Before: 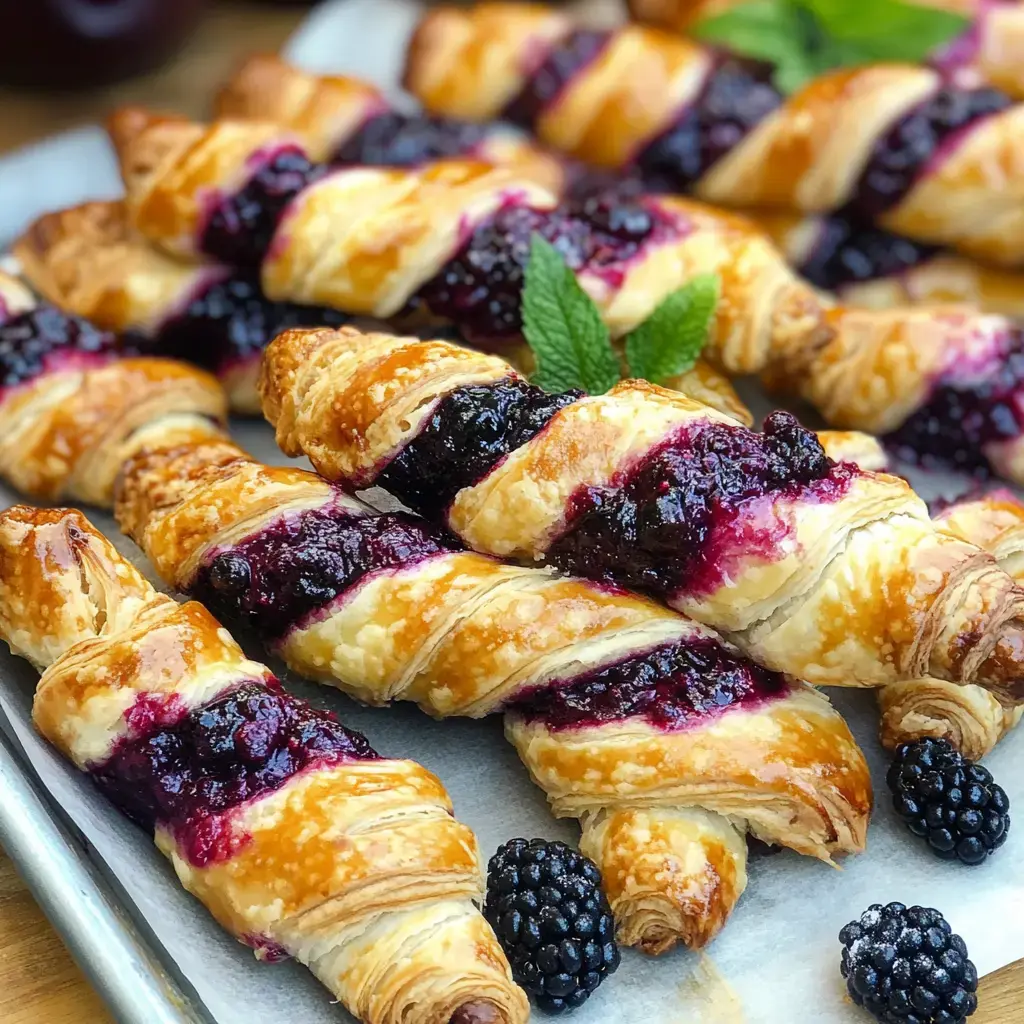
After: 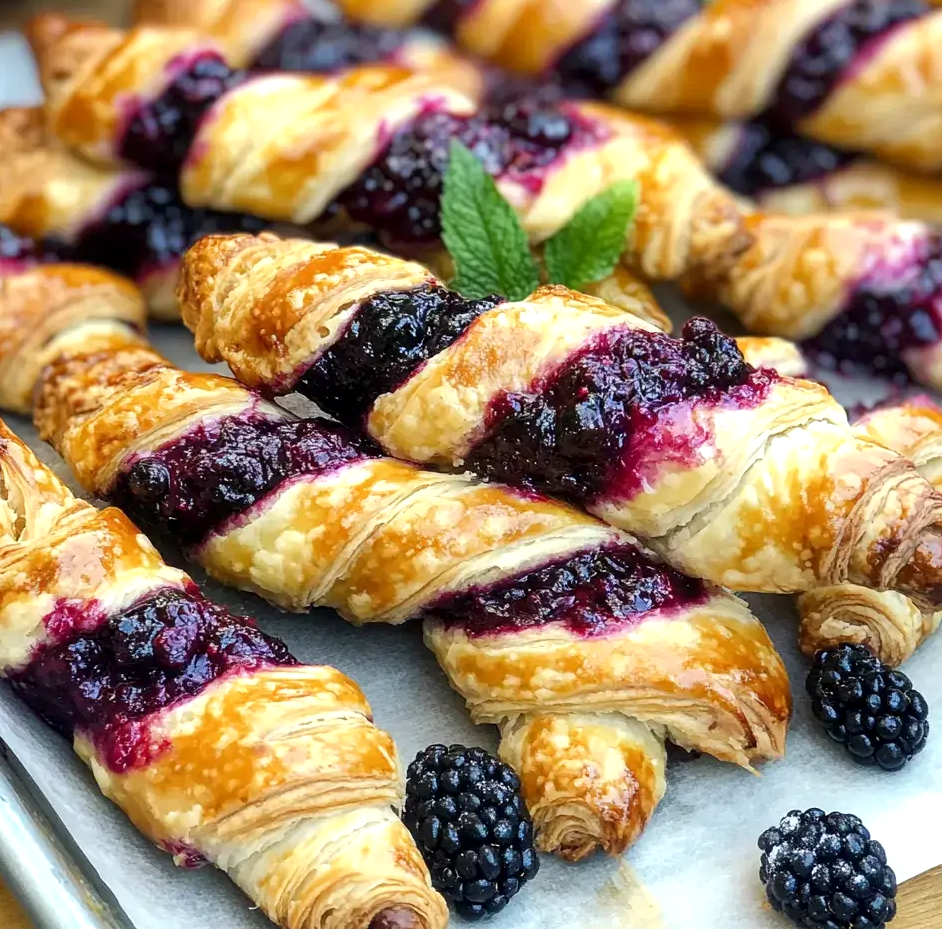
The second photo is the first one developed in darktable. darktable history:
exposure: exposure 0.128 EV, compensate exposure bias true, compensate highlight preservation false
crop and rotate: left 7.915%, top 9.239%
local contrast: highlights 107%, shadows 102%, detail 119%, midtone range 0.2
tone equalizer: edges refinement/feathering 500, mask exposure compensation -1.57 EV, preserve details no
